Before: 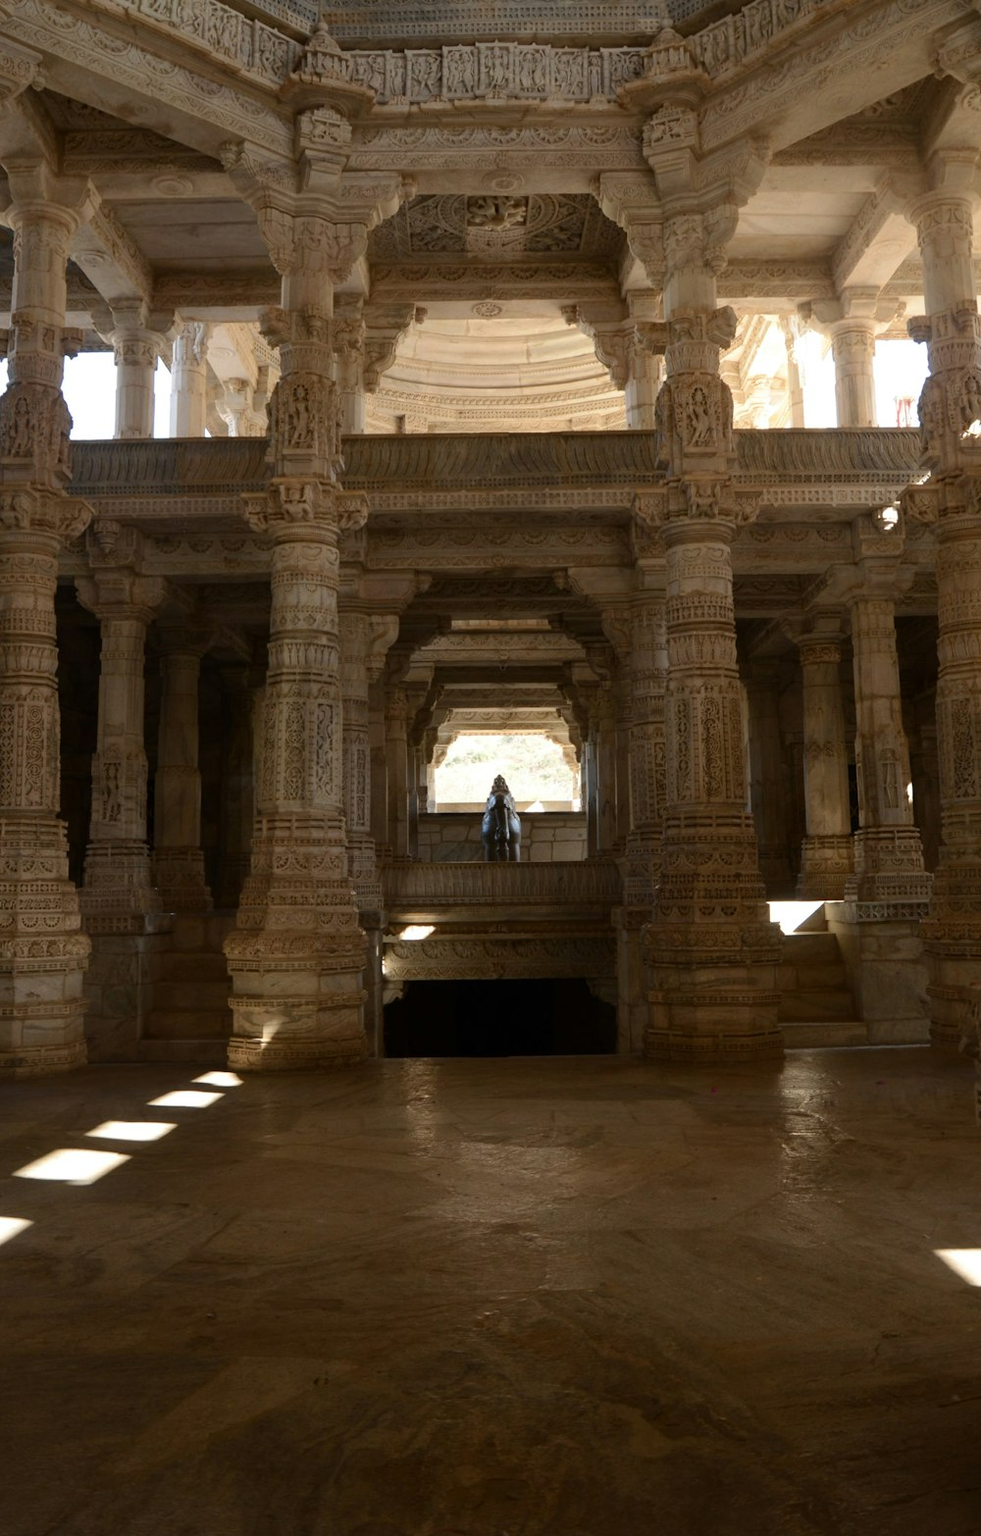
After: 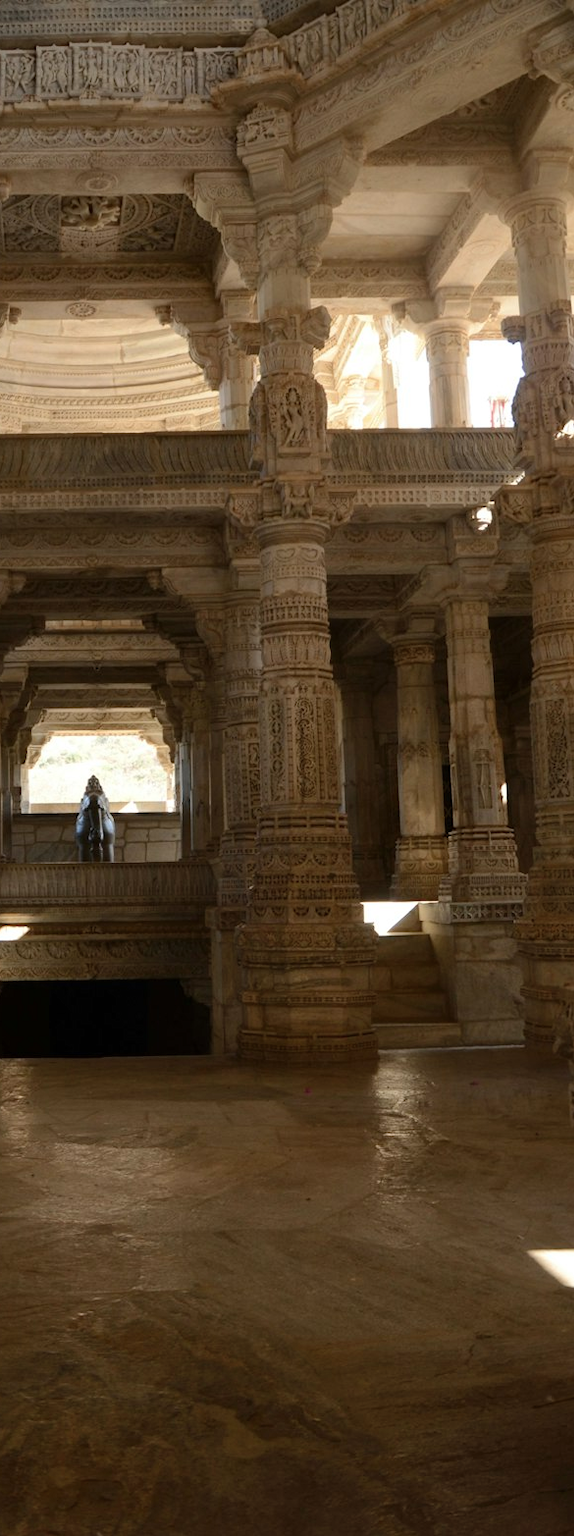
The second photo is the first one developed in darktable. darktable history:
shadows and highlights: shadows 37.27, highlights -28.18, soften with gaussian
crop: left 41.402%
